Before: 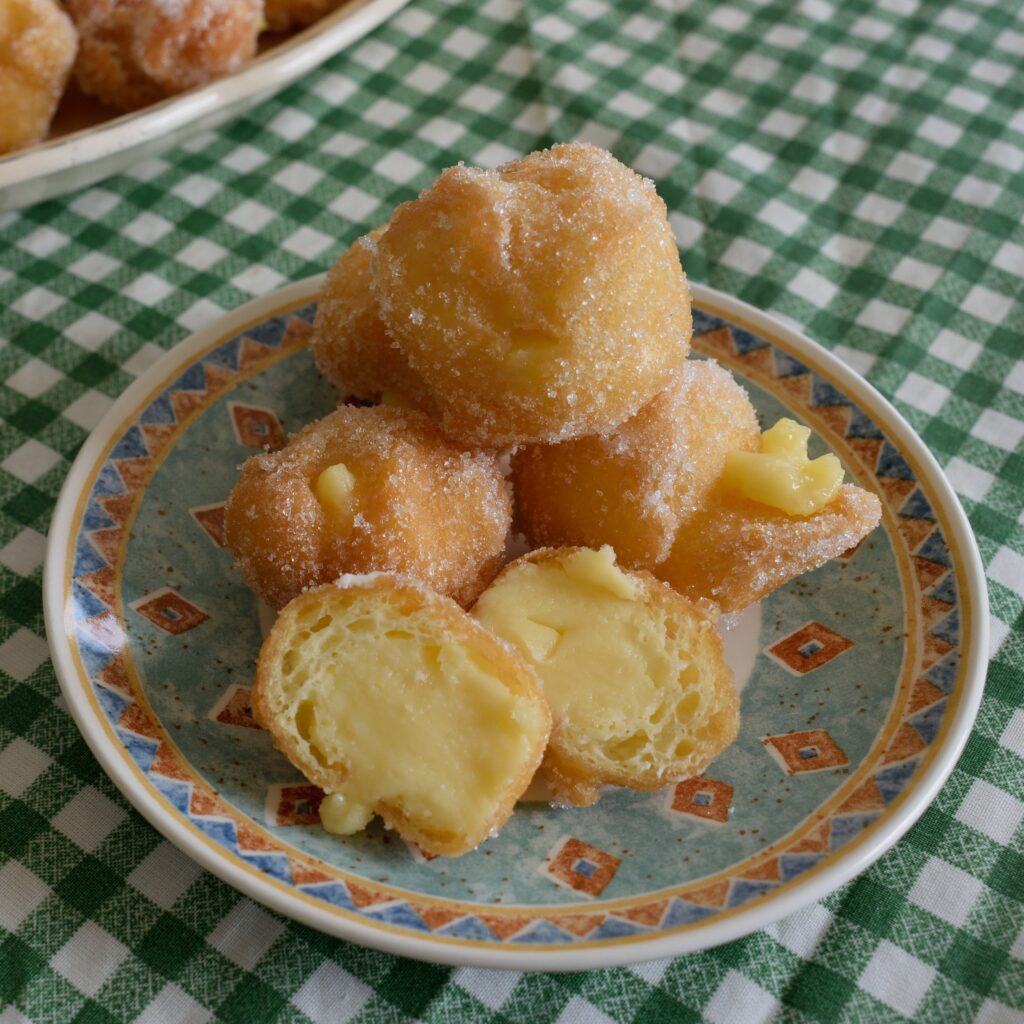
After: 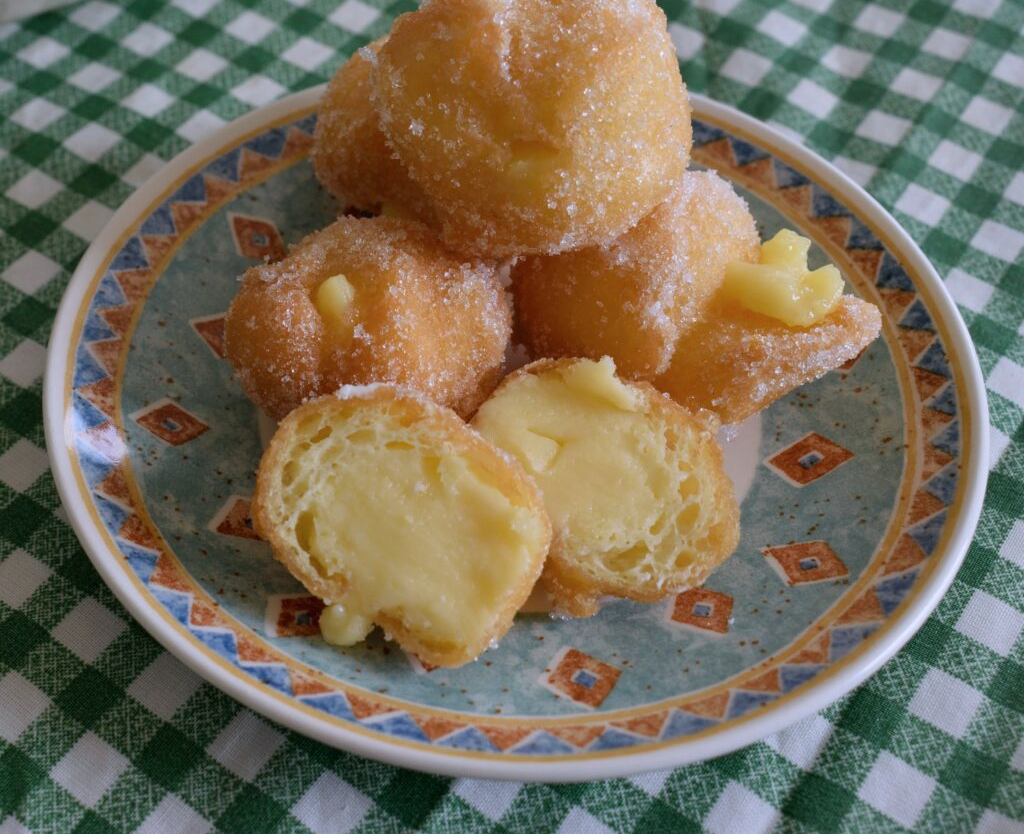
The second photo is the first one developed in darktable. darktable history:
color calibration: illuminant as shot in camera, x 0.358, y 0.373, temperature 4628.91 K
crop and rotate: top 18.507%
white balance: red 1.009, blue 1.027
